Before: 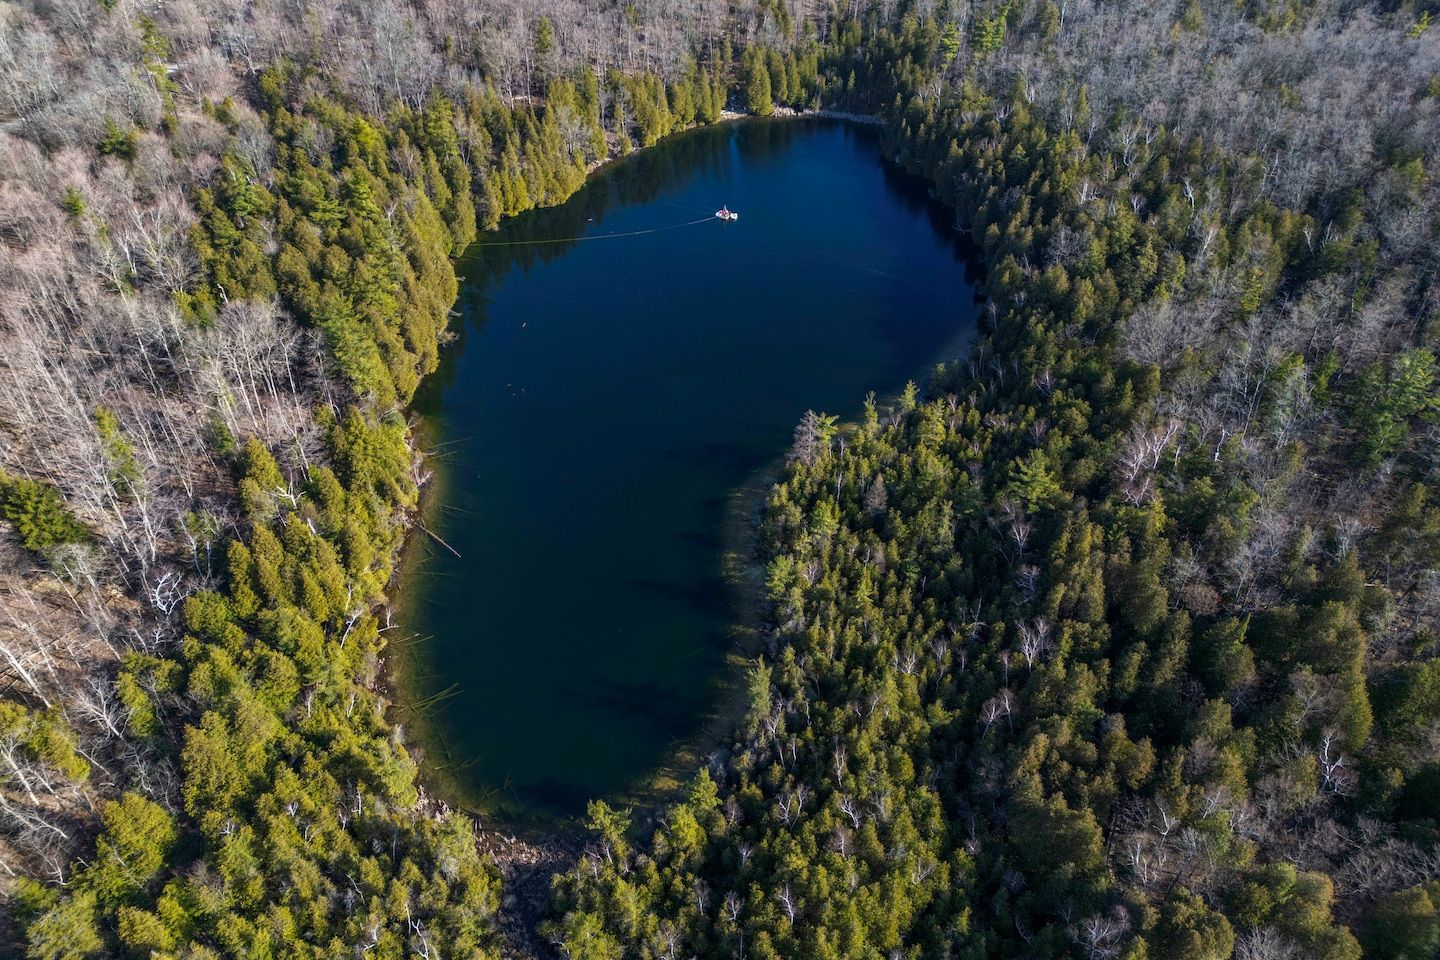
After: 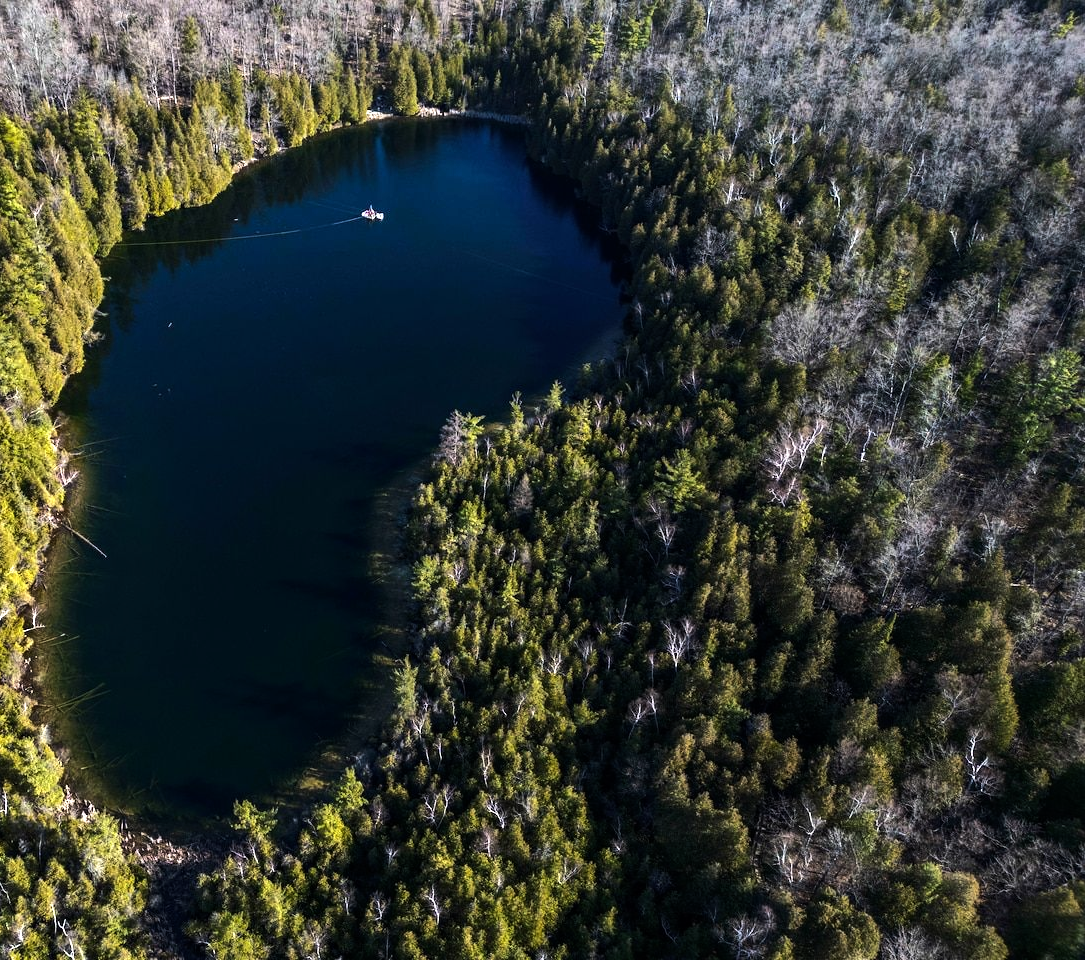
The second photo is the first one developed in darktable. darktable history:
tone equalizer: -8 EV -1.08 EV, -7 EV -1.01 EV, -6 EV -0.867 EV, -5 EV -0.578 EV, -3 EV 0.578 EV, -2 EV 0.867 EV, -1 EV 1.01 EV, +0 EV 1.08 EV, edges refinement/feathering 500, mask exposure compensation -1.57 EV, preserve details no
crop and rotate: left 24.6%
